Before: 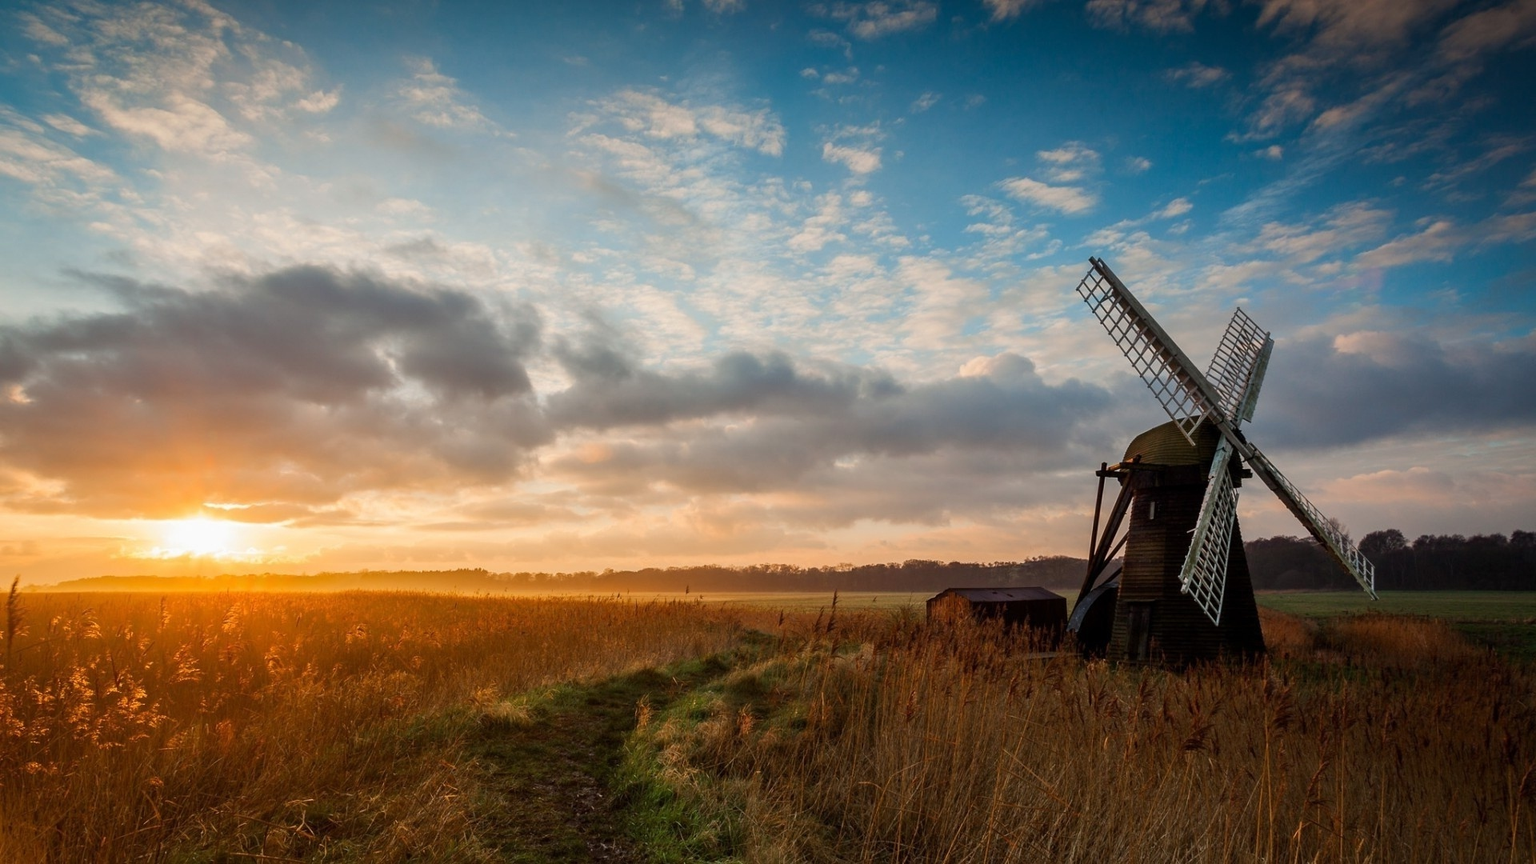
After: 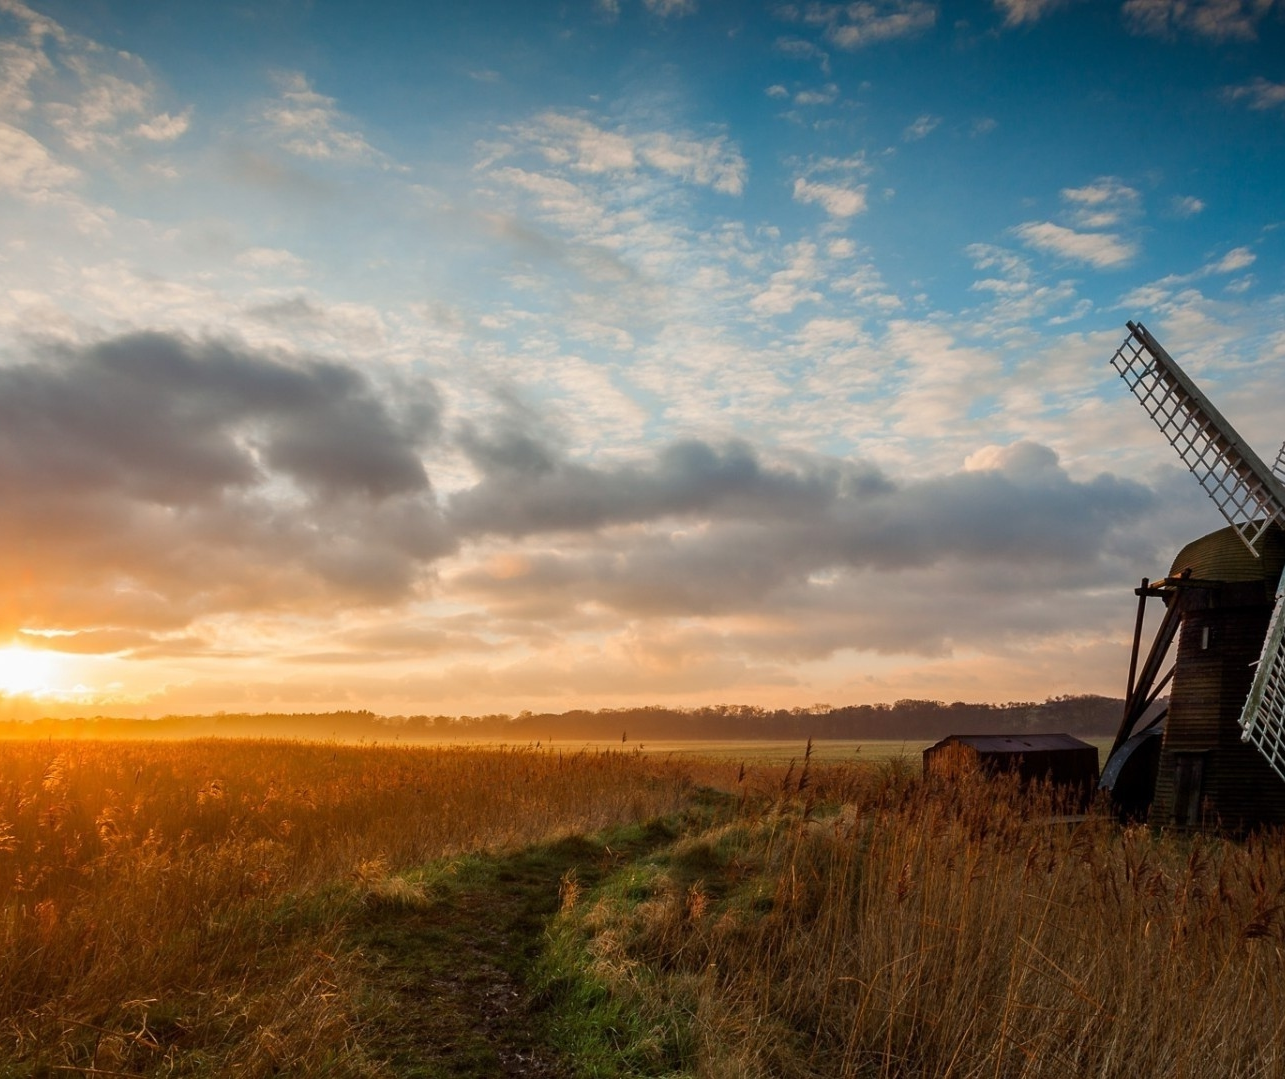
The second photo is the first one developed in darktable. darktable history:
crop and rotate: left 12.242%, right 20.808%
